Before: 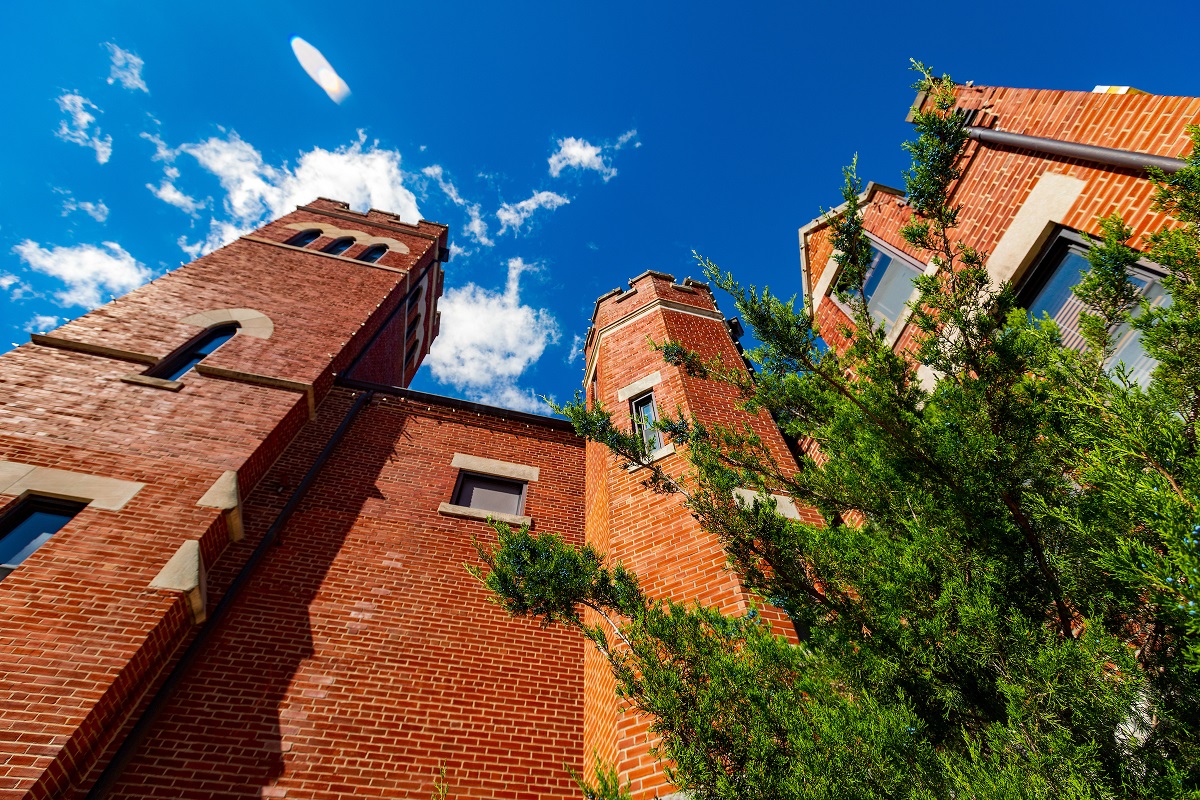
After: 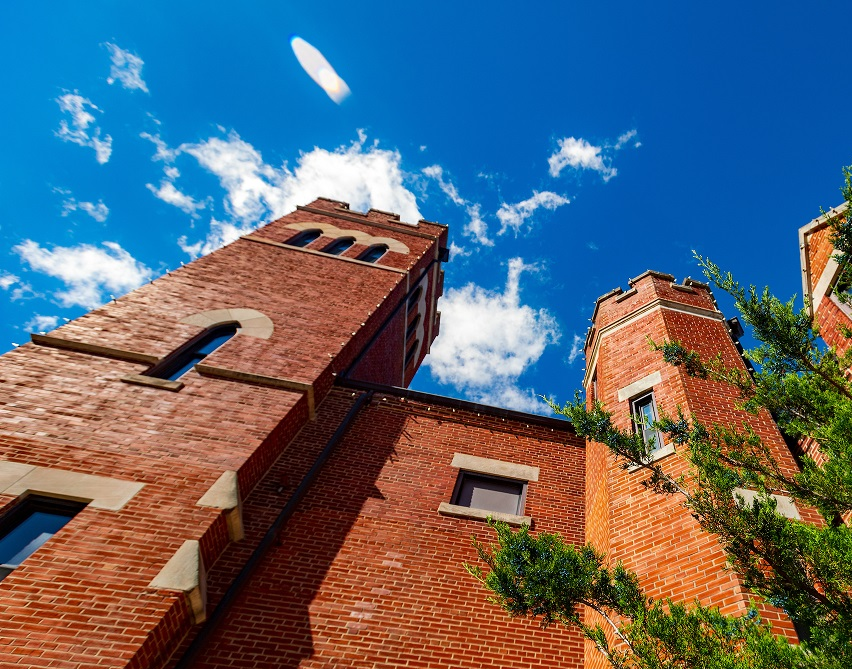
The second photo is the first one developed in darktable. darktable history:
crop: right 28.92%, bottom 16.348%
